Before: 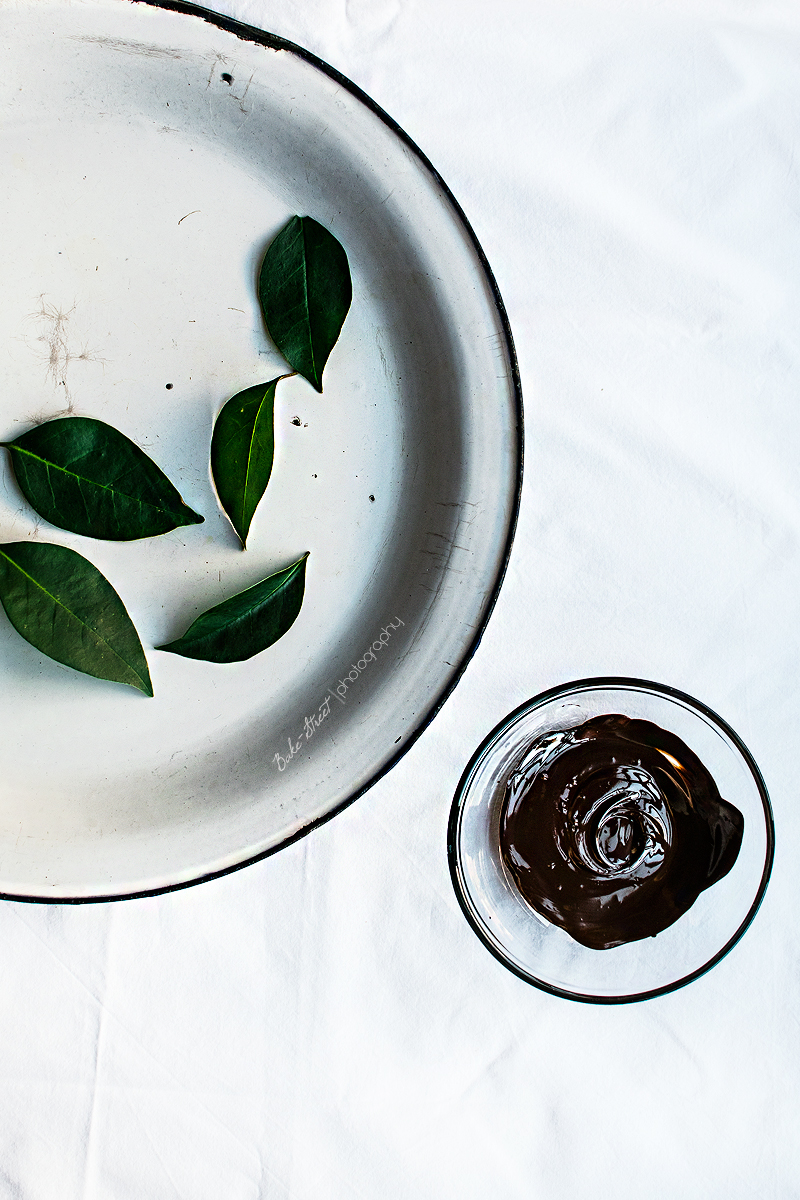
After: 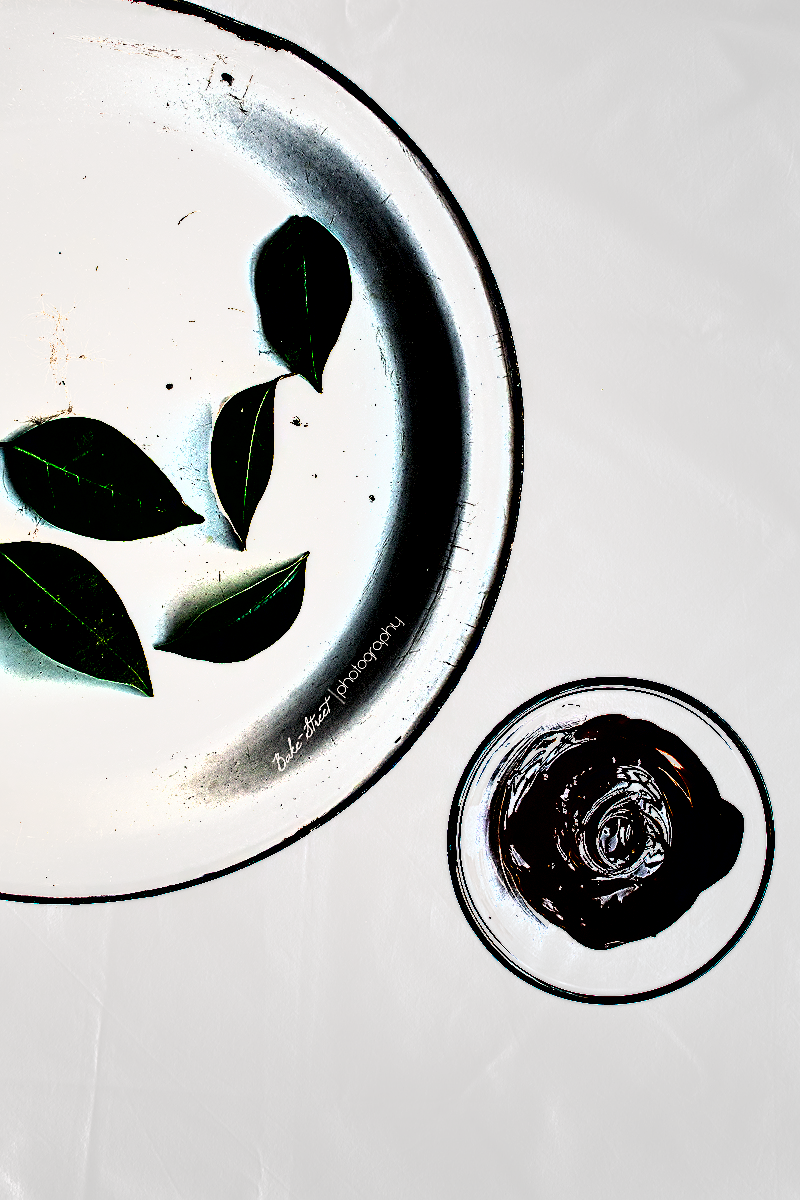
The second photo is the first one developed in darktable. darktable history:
color balance rgb: shadows lift › hue 87.51°, highlights gain › chroma 1.62%, highlights gain › hue 55.1°, global offset › chroma 0.06%, global offset › hue 253.66°, linear chroma grading › global chroma 0.5%, perceptual saturation grading › global saturation 16.38%
exposure: black level correction 0, exposure 1.2 EV, compensate exposure bias true, compensate highlight preservation false
shadows and highlights: radius 337.17, shadows 29.01, soften with gaussian
sharpen: on, module defaults
